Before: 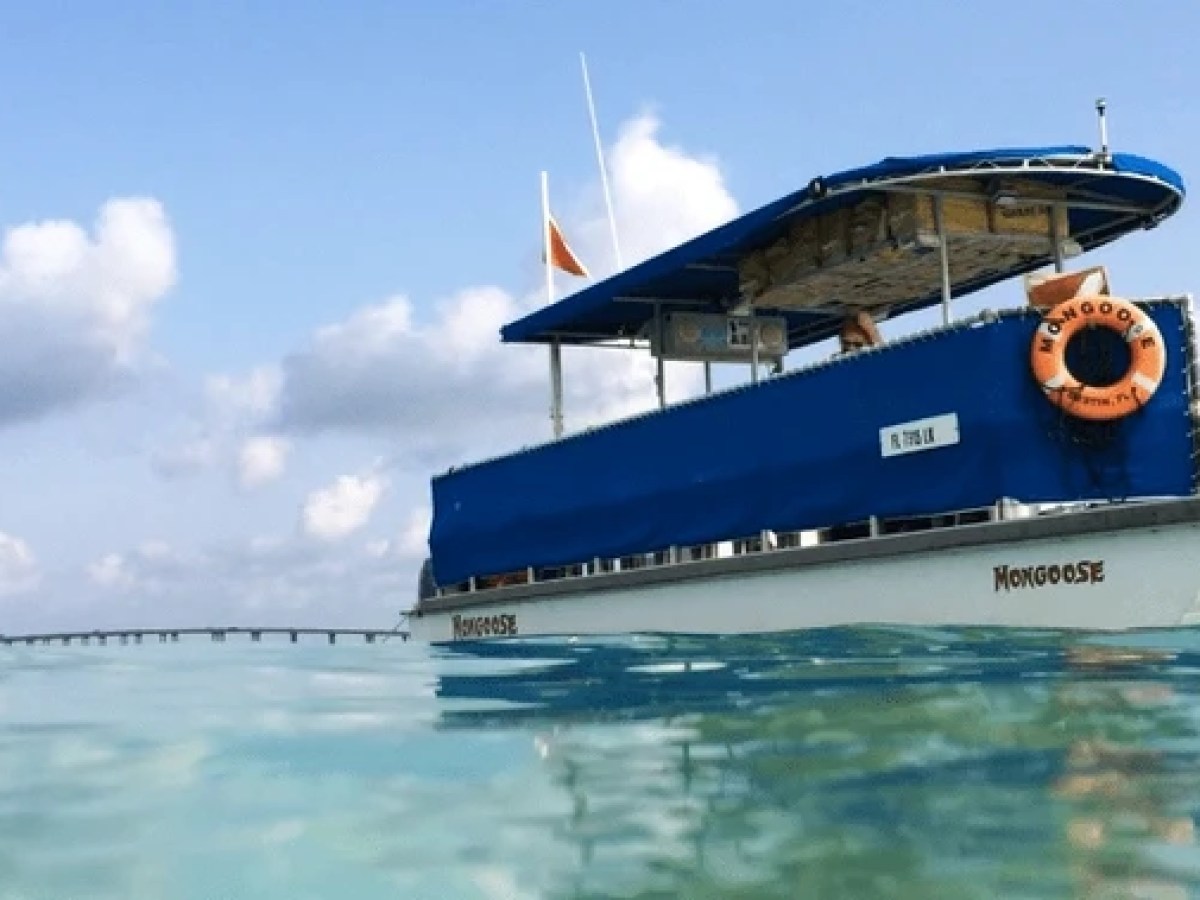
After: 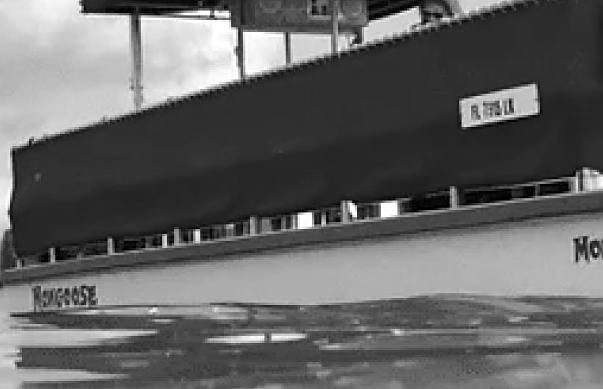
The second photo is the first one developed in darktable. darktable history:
crop: left 35.03%, top 36.625%, right 14.663%, bottom 20.057%
color correction: highlights a* -4.98, highlights b* -3.76, shadows a* 3.83, shadows b* 4.08
color contrast: green-magenta contrast 1.1, blue-yellow contrast 1.1, unbound 0
monochrome: on, module defaults
rotate and perspective: automatic cropping original format, crop left 0, crop top 0
sharpen: on, module defaults
white balance: red 1.042, blue 1.17
